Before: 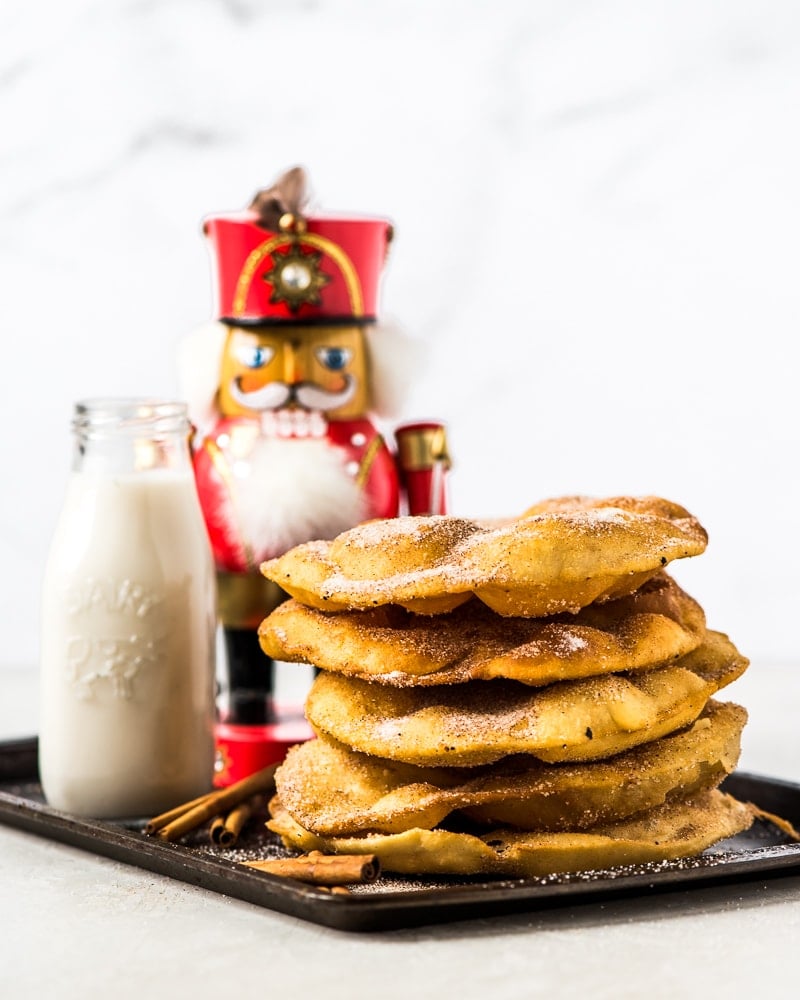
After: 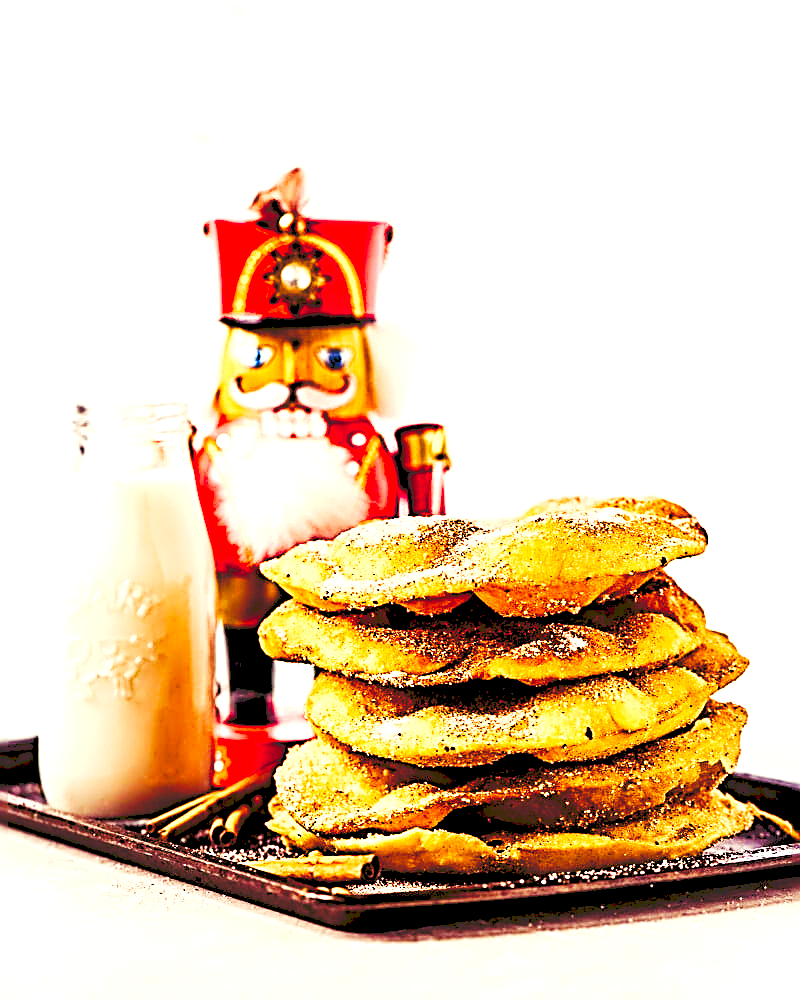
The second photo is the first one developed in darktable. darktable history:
sharpen: radius 3.158, amount 1.731
tone curve: curves: ch0 [(0, 0) (0.003, 0.077) (0.011, 0.078) (0.025, 0.078) (0.044, 0.08) (0.069, 0.088) (0.1, 0.102) (0.136, 0.12) (0.177, 0.148) (0.224, 0.191) (0.277, 0.261) (0.335, 0.335) (0.399, 0.419) (0.468, 0.522) (0.543, 0.611) (0.623, 0.702) (0.709, 0.779) (0.801, 0.855) (0.898, 0.918) (1, 1)], preserve colors none
color balance rgb: shadows lift › luminance -21.66%, shadows lift › chroma 8.98%, shadows lift › hue 283.37°, power › chroma 1.55%, power › hue 25.59°, highlights gain › luminance 6.08%, highlights gain › chroma 2.55%, highlights gain › hue 90°, global offset › luminance -0.87%, perceptual saturation grading › global saturation 27.49%, perceptual saturation grading › highlights -28.39%, perceptual saturation grading › mid-tones 15.22%, perceptual saturation grading › shadows 33.98%, perceptual brilliance grading › highlights 10%, perceptual brilliance grading › mid-tones 5%
levels: levels [0, 0.397, 0.955]
